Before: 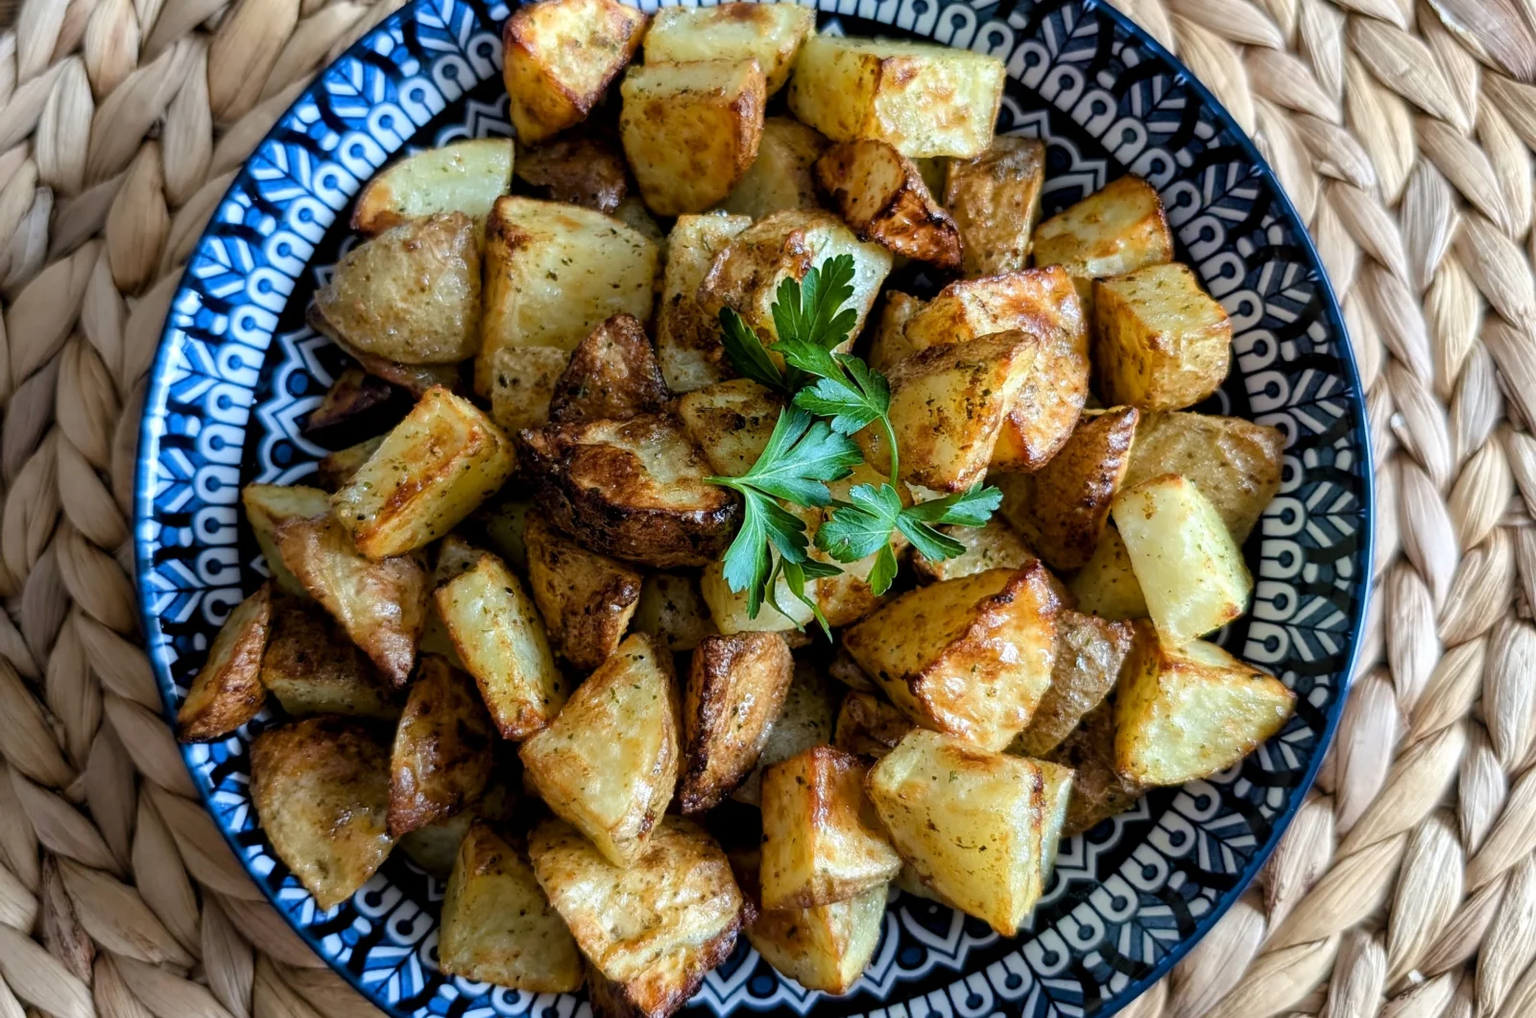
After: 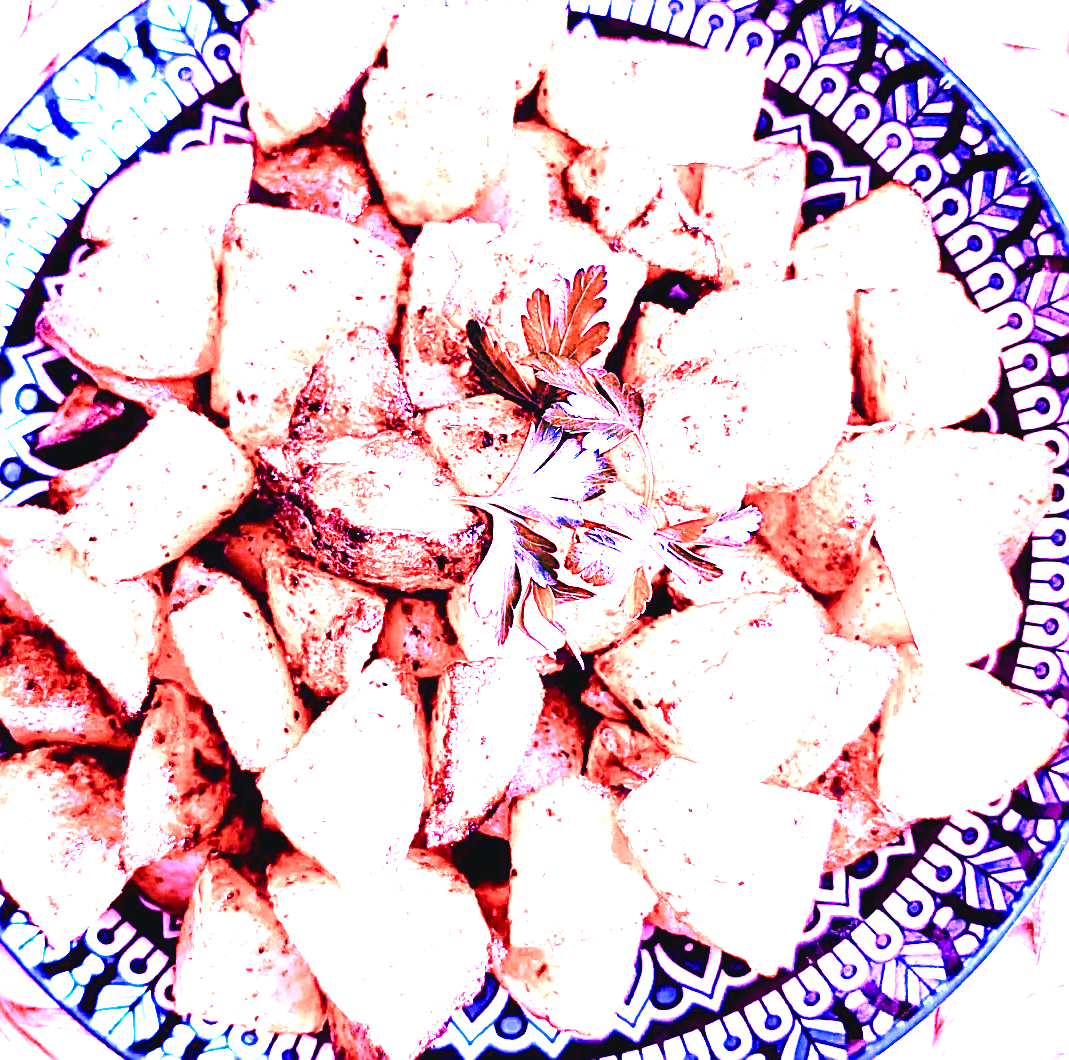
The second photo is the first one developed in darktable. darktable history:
contrast brightness saturation: contrast 0.05
exposure: compensate highlight preservation false
sharpen: on, module defaults
crop and rotate: left 17.732%, right 15.423%
color balance rgb: shadows lift › chroma 2%, shadows lift › hue 250°, power › hue 326.4°, highlights gain › chroma 2%, highlights gain › hue 64.8°, global offset › luminance 0.5%, global offset › hue 58.8°, perceptual saturation grading › highlights -25%, perceptual saturation grading › shadows 30%, global vibrance 15%
white balance: red 8, blue 8
haze removal: compatibility mode true, adaptive false
